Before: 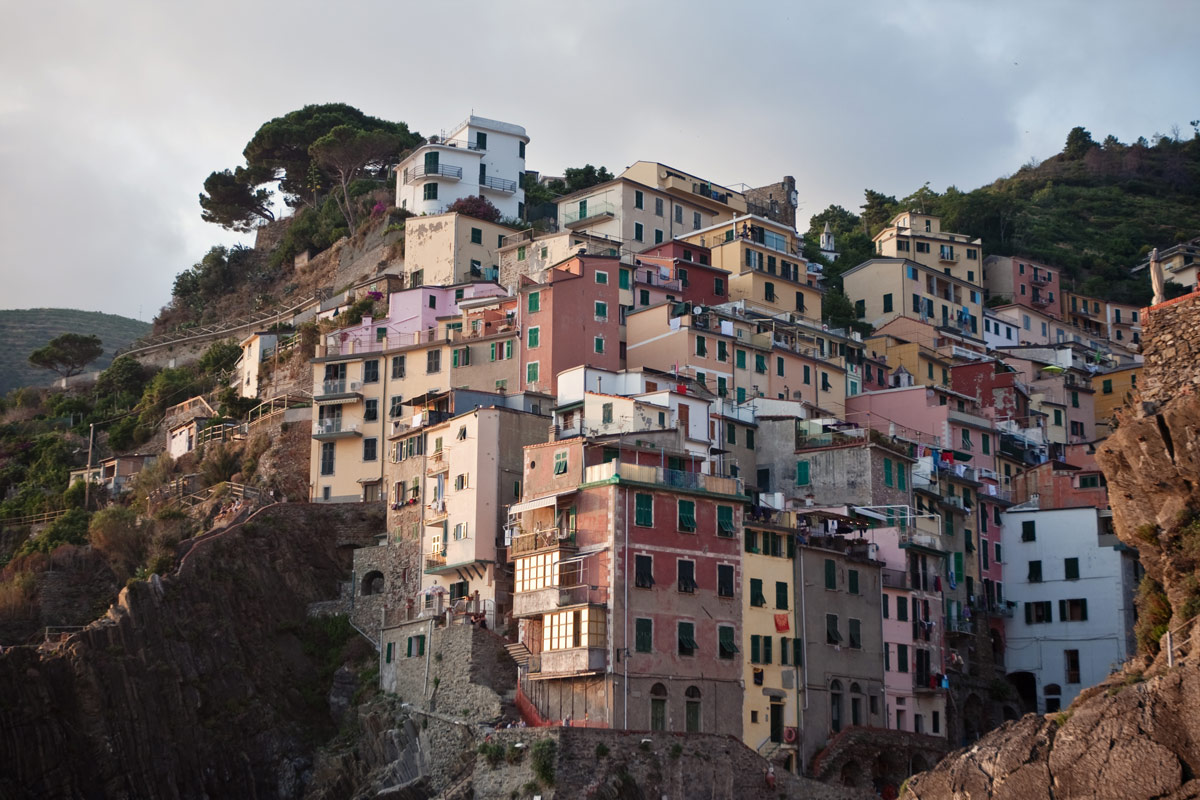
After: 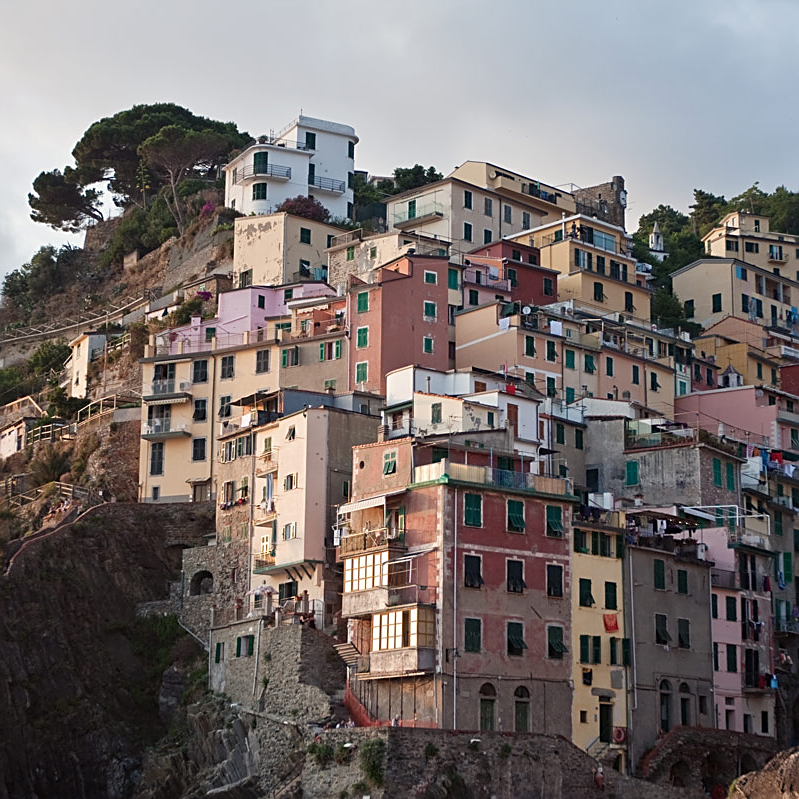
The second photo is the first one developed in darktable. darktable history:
sharpen: on, module defaults
crop and rotate: left 14.292%, right 19.041%
